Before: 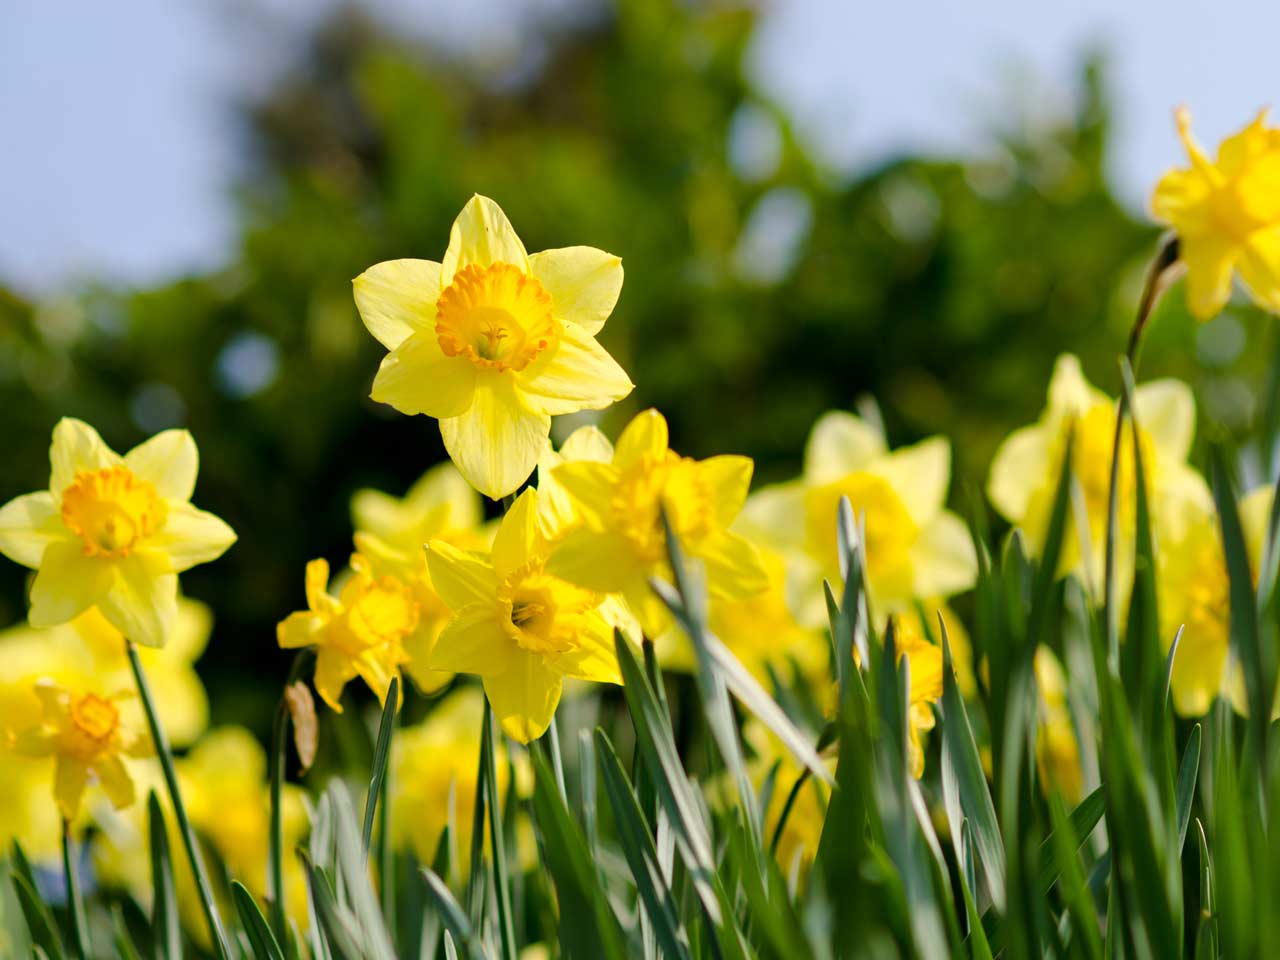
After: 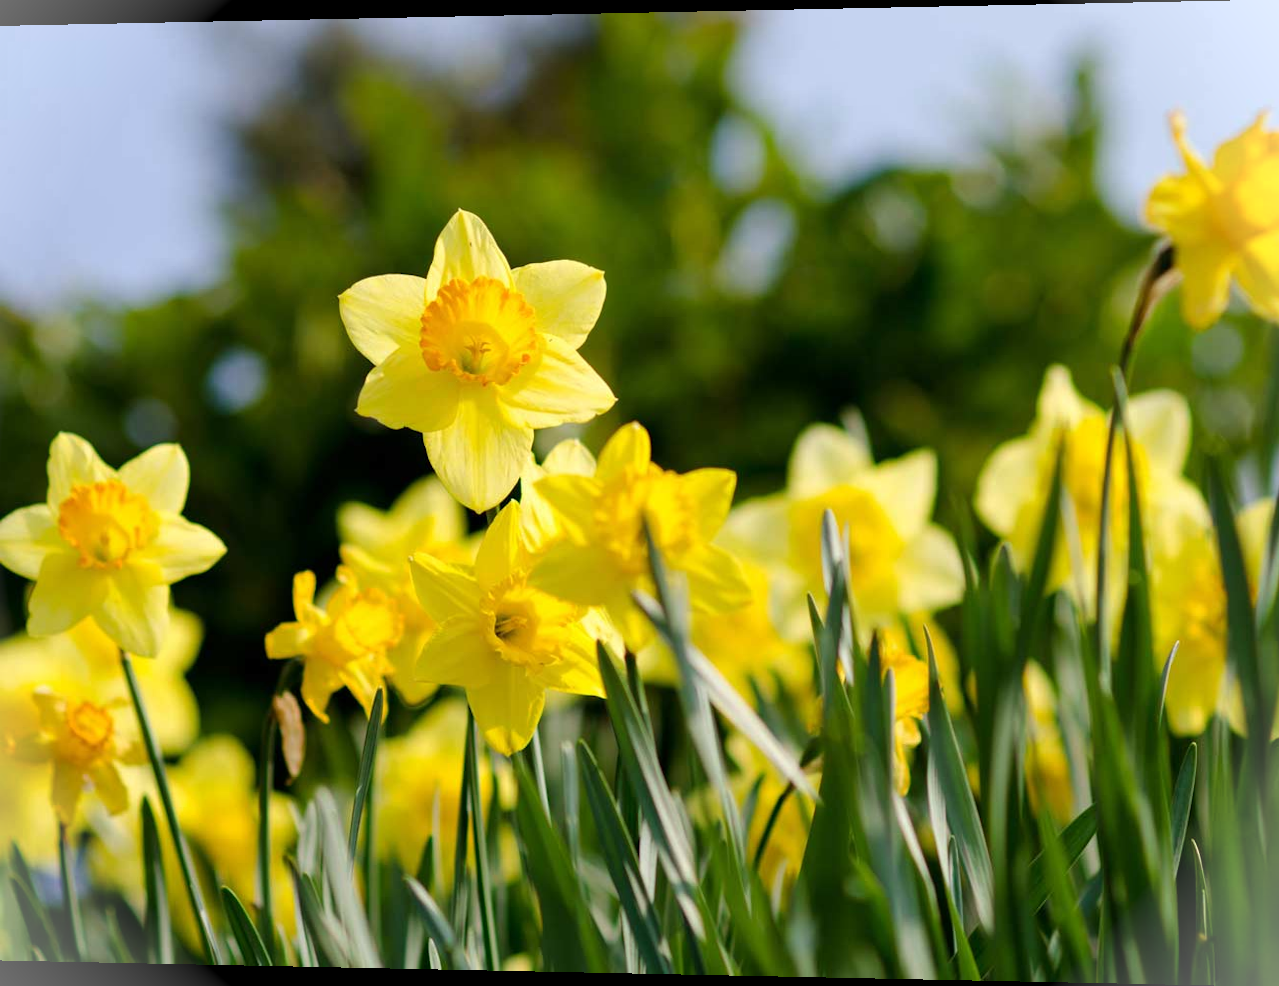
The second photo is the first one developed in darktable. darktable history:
vignetting: fall-off start 100%, brightness 0.3, saturation 0
exposure: compensate highlight preservation false
rotate and perspective: lens shift (horizontal) -0.055, automatic cropping off
